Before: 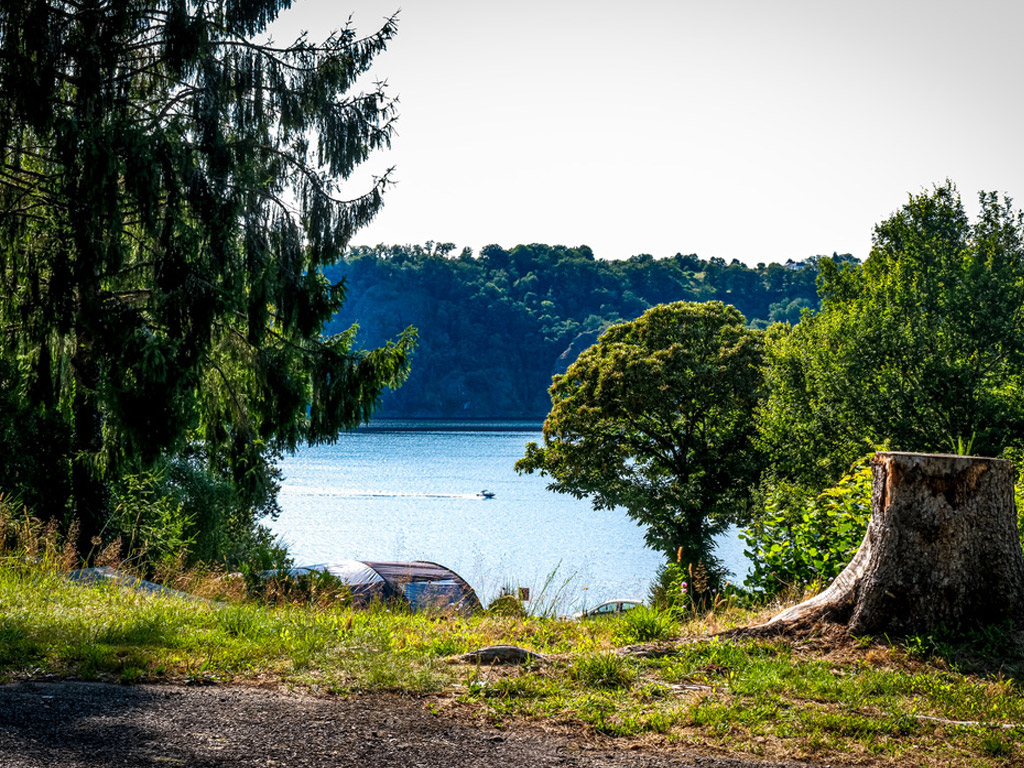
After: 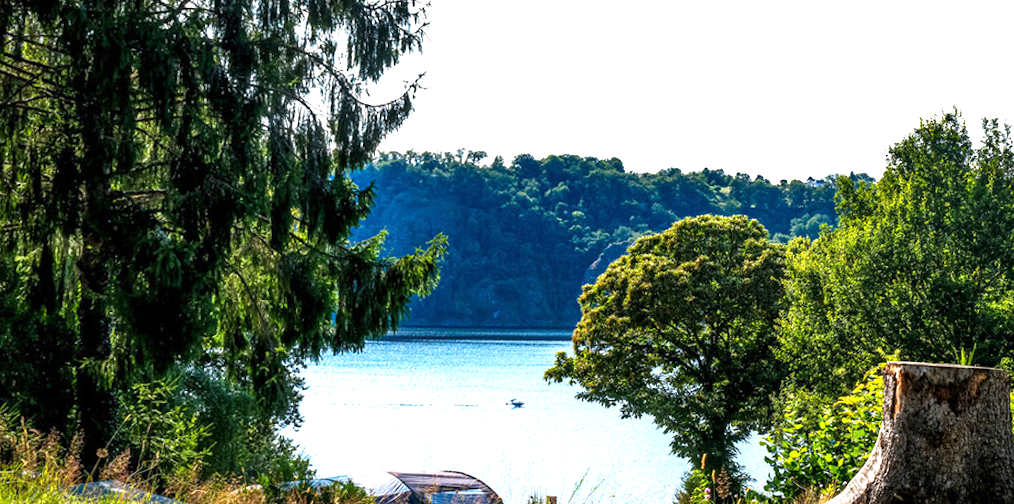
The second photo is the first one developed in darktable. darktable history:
crop and rotate: top 8.293%, bottom 20.996%
rotate and perspective: rotation 0.679°, lens shift (horizontal) 0.136, crop left 0.009, crop right 0.991, crop top 0.078, crop bottom 0.95
exposure: exposure 0.7 EV, compensate highlight preservation false
